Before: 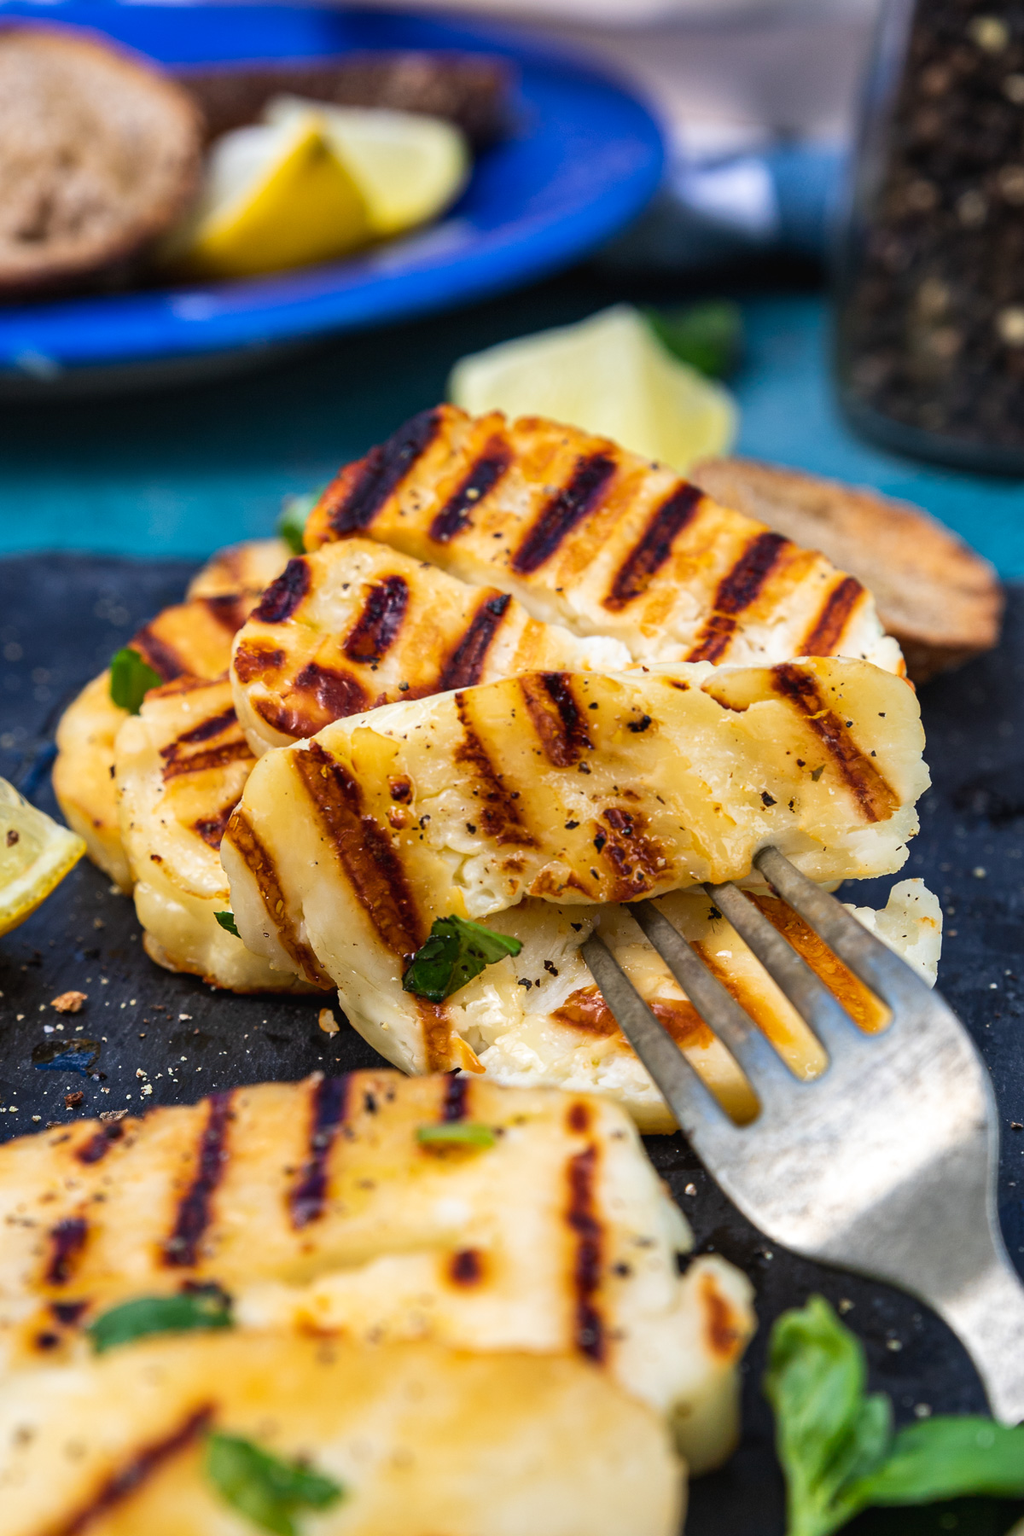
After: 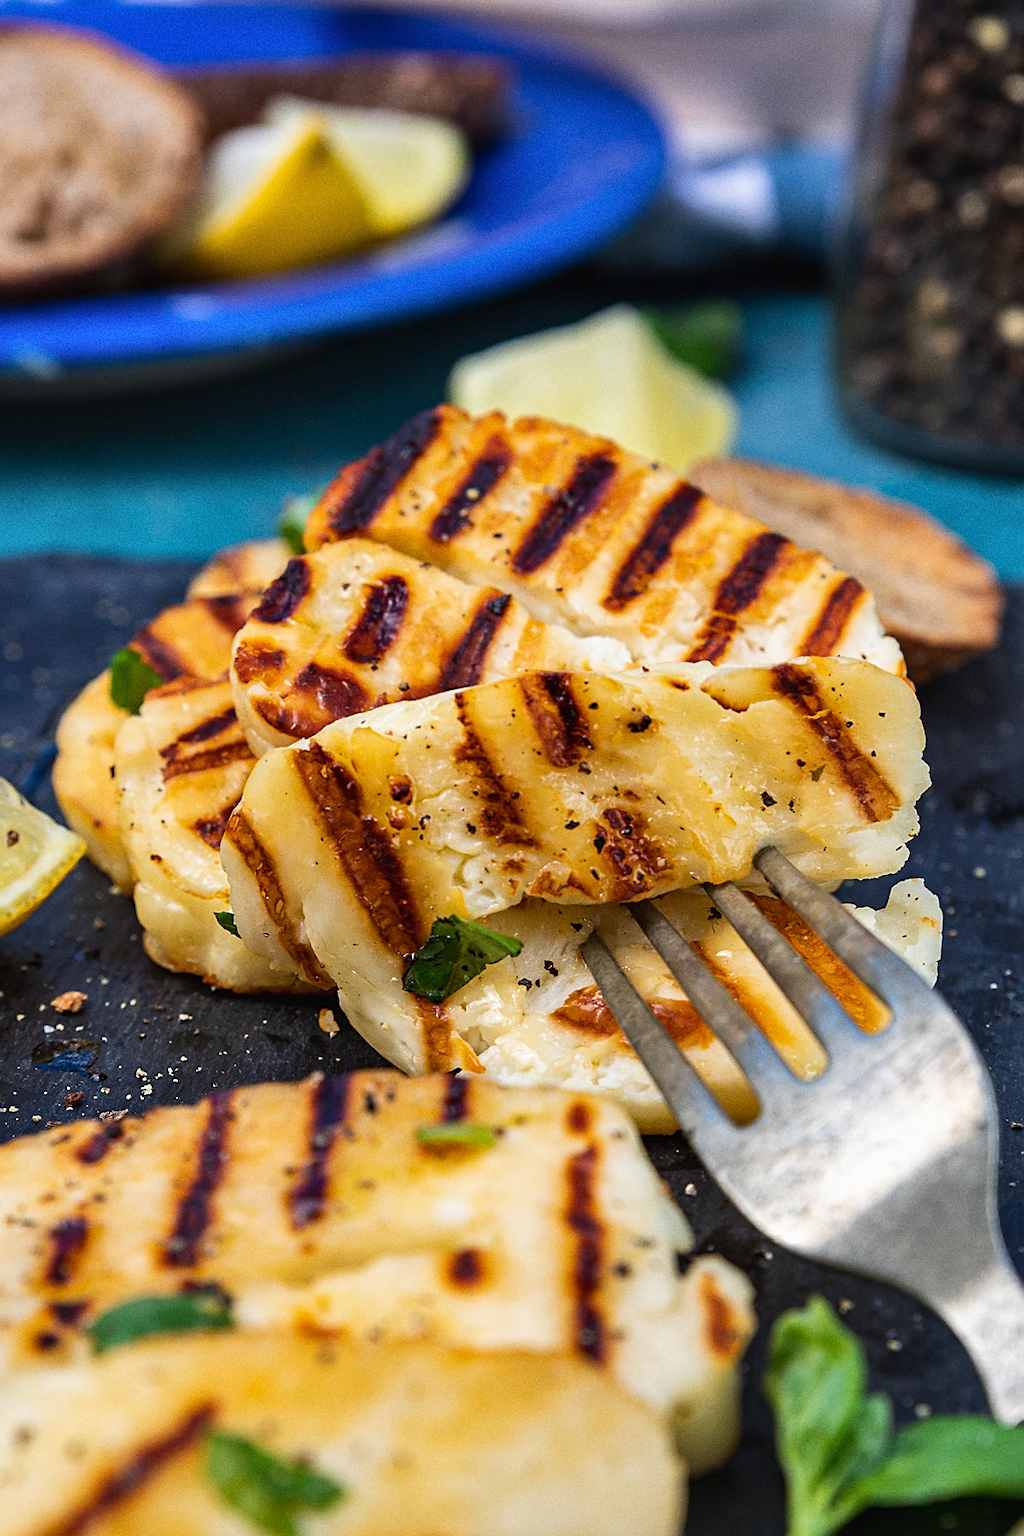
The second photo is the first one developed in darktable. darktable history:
grain: coarseness 3.21 ISO
sharpen: on, module defaults
shadows and highlights: shadows 37.27, highlights -28.18, soften with gaussian
exposure: exposure -0.048 EV, compensate highlight preservation false
